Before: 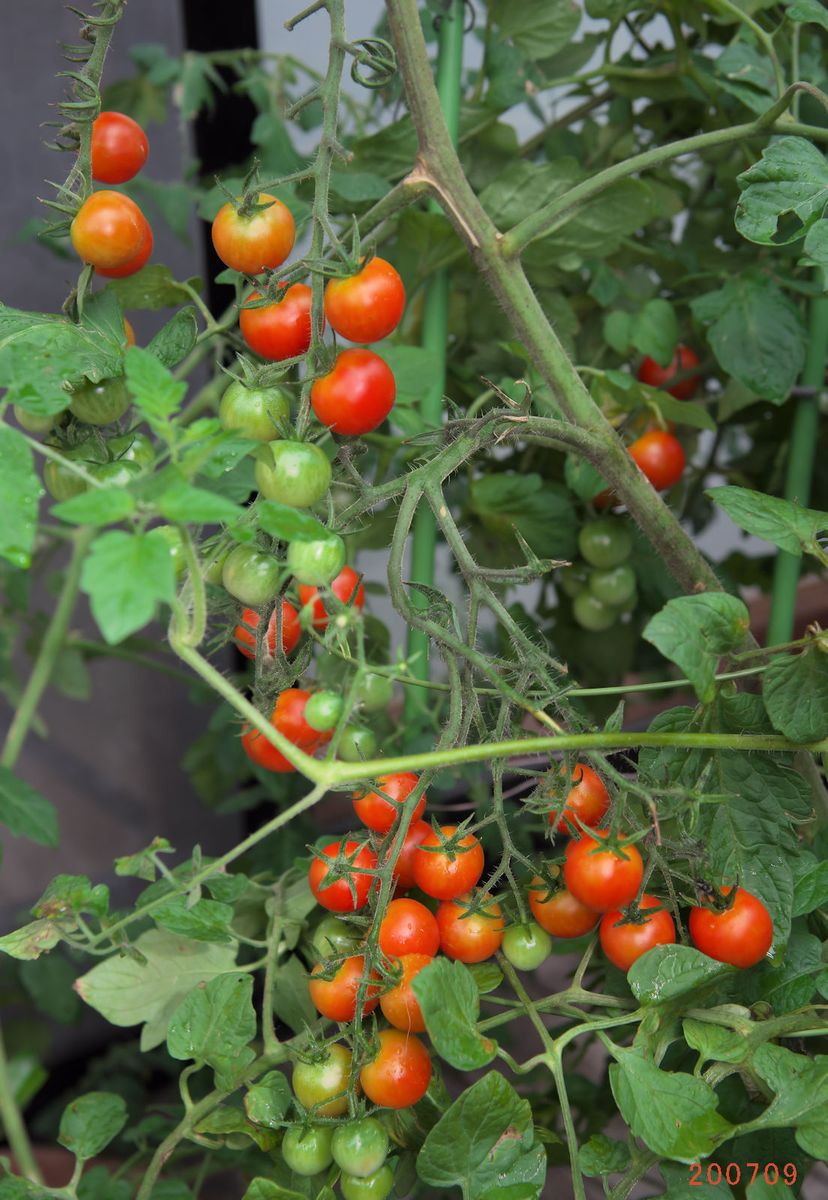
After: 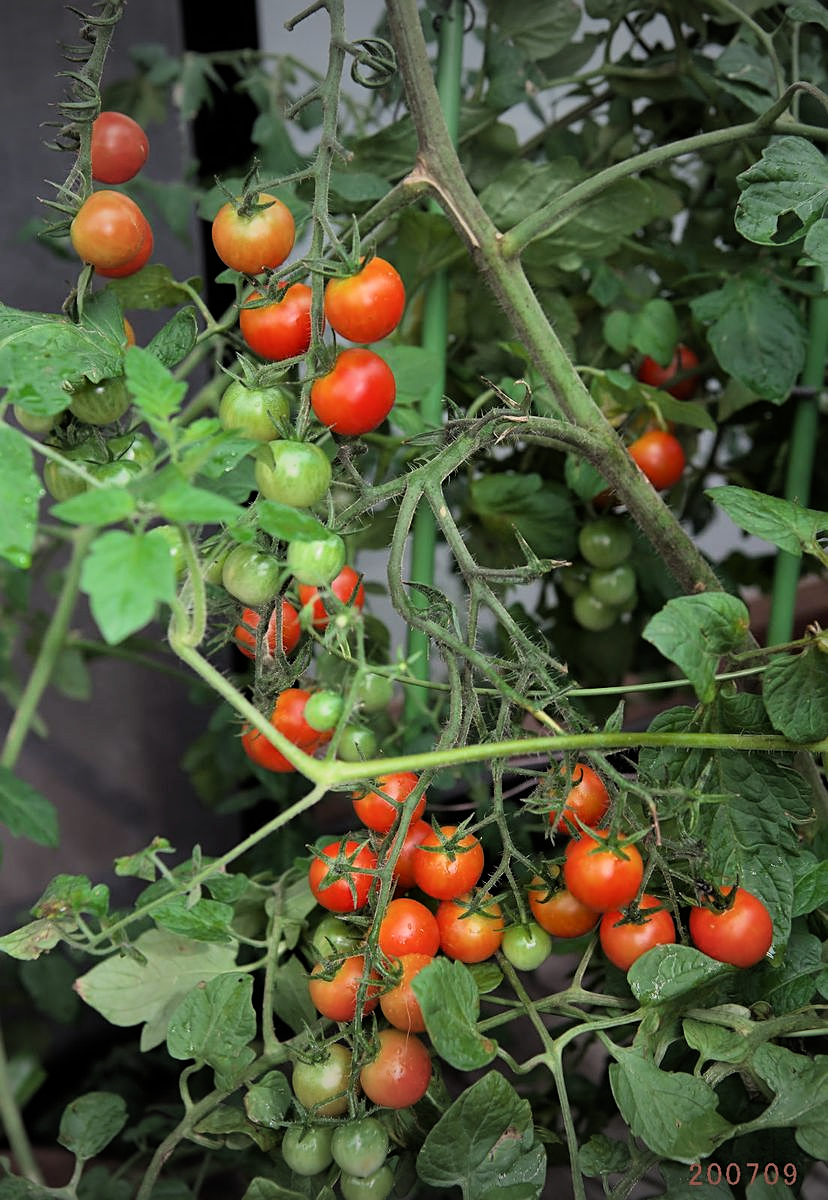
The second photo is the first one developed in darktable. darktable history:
sharpen: on, module defaults
filmic rgb: black relative exposure -8.04 EV, white relative exposure 3 EV, hardness 5.35, contrast 1.261
vignetting: fall-off start 98.43%, fall-off radius 99.03%, width/height ratio 1.424, unbound false
